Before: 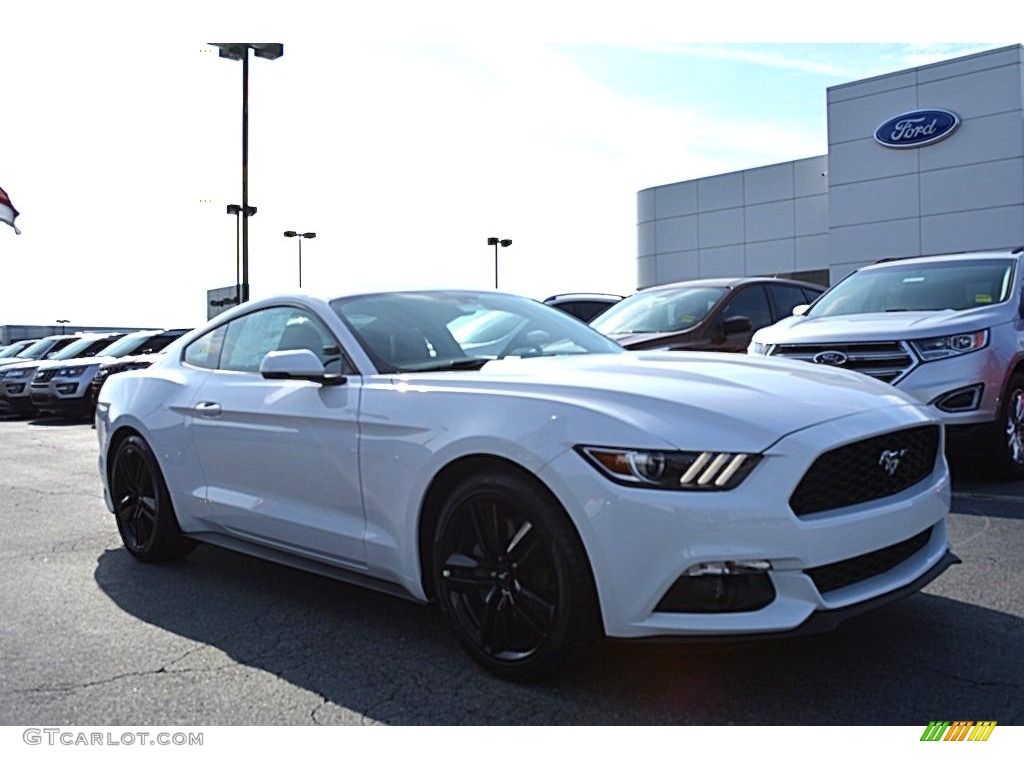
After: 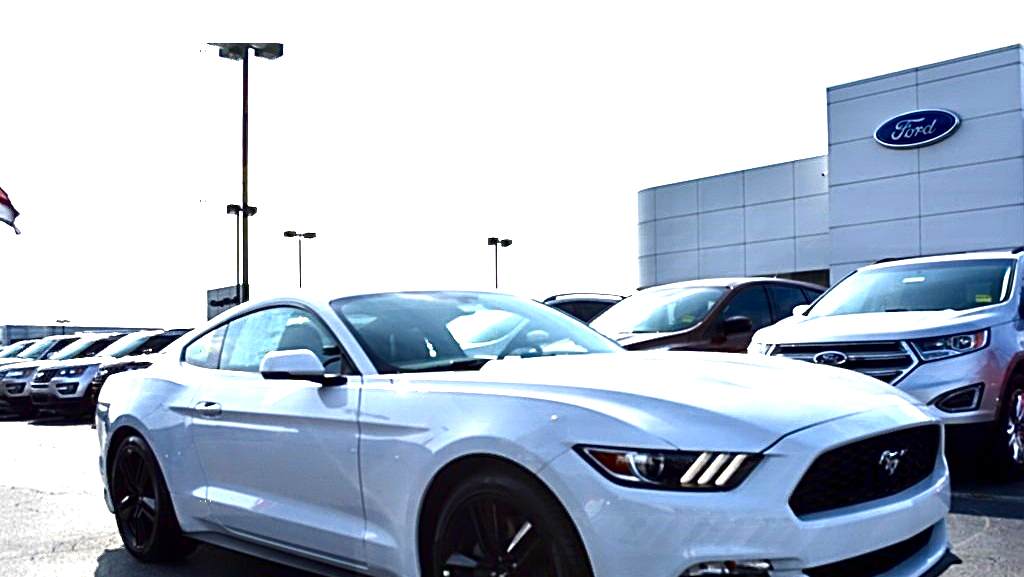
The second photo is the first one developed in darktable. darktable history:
contrast brightness saturation: brightness -0.197, saturation 0.079
exposure: exposure 1 EV, compensate highlight preservation false
contrast equalizer: octaves 7, y [[0.783, 0.666, 0.575, 0.77, 0.556, 0.501], [0.5 ×6], [0.5 ×6], [0, 0.02, 0.272, 0.399, 0.062, 0], [0 ×6]], mix 0.582
crop: bottom 24.759%
